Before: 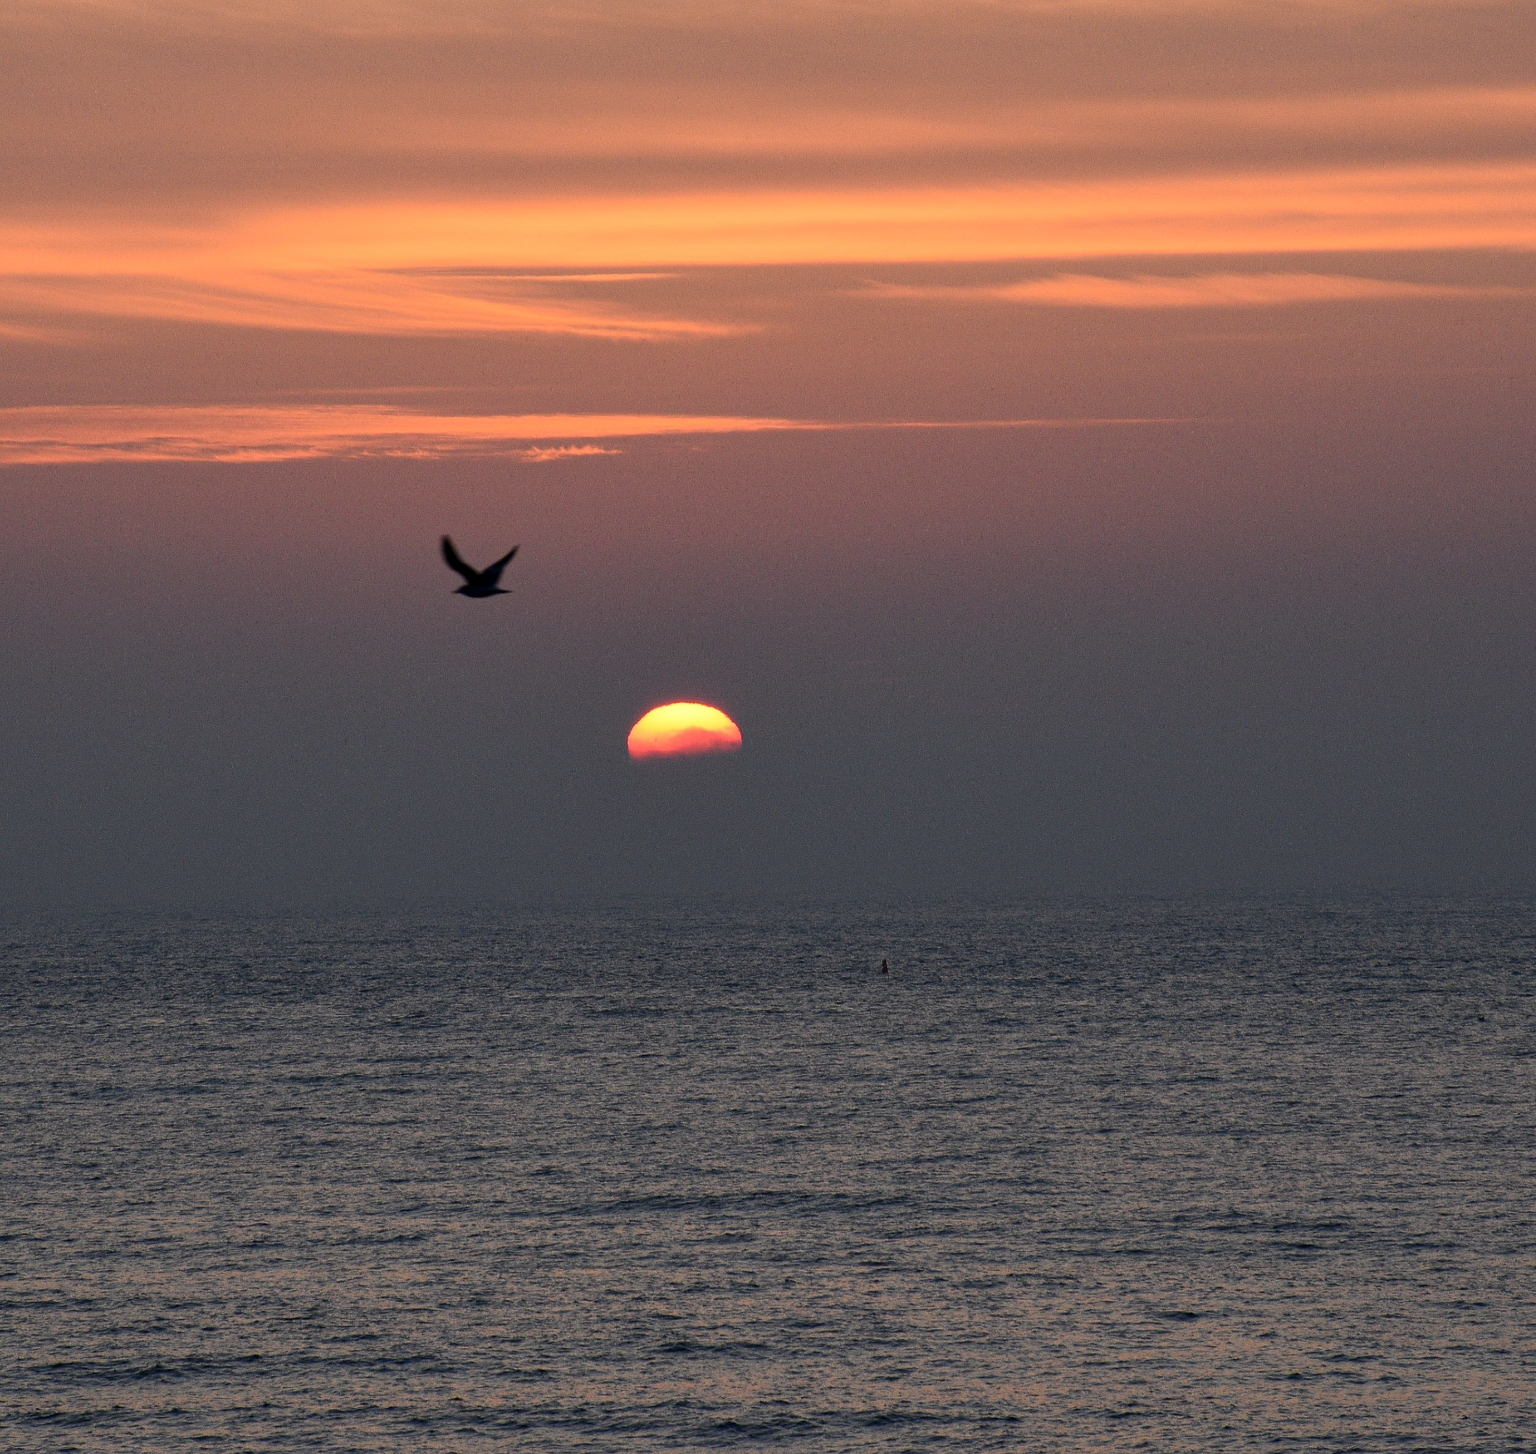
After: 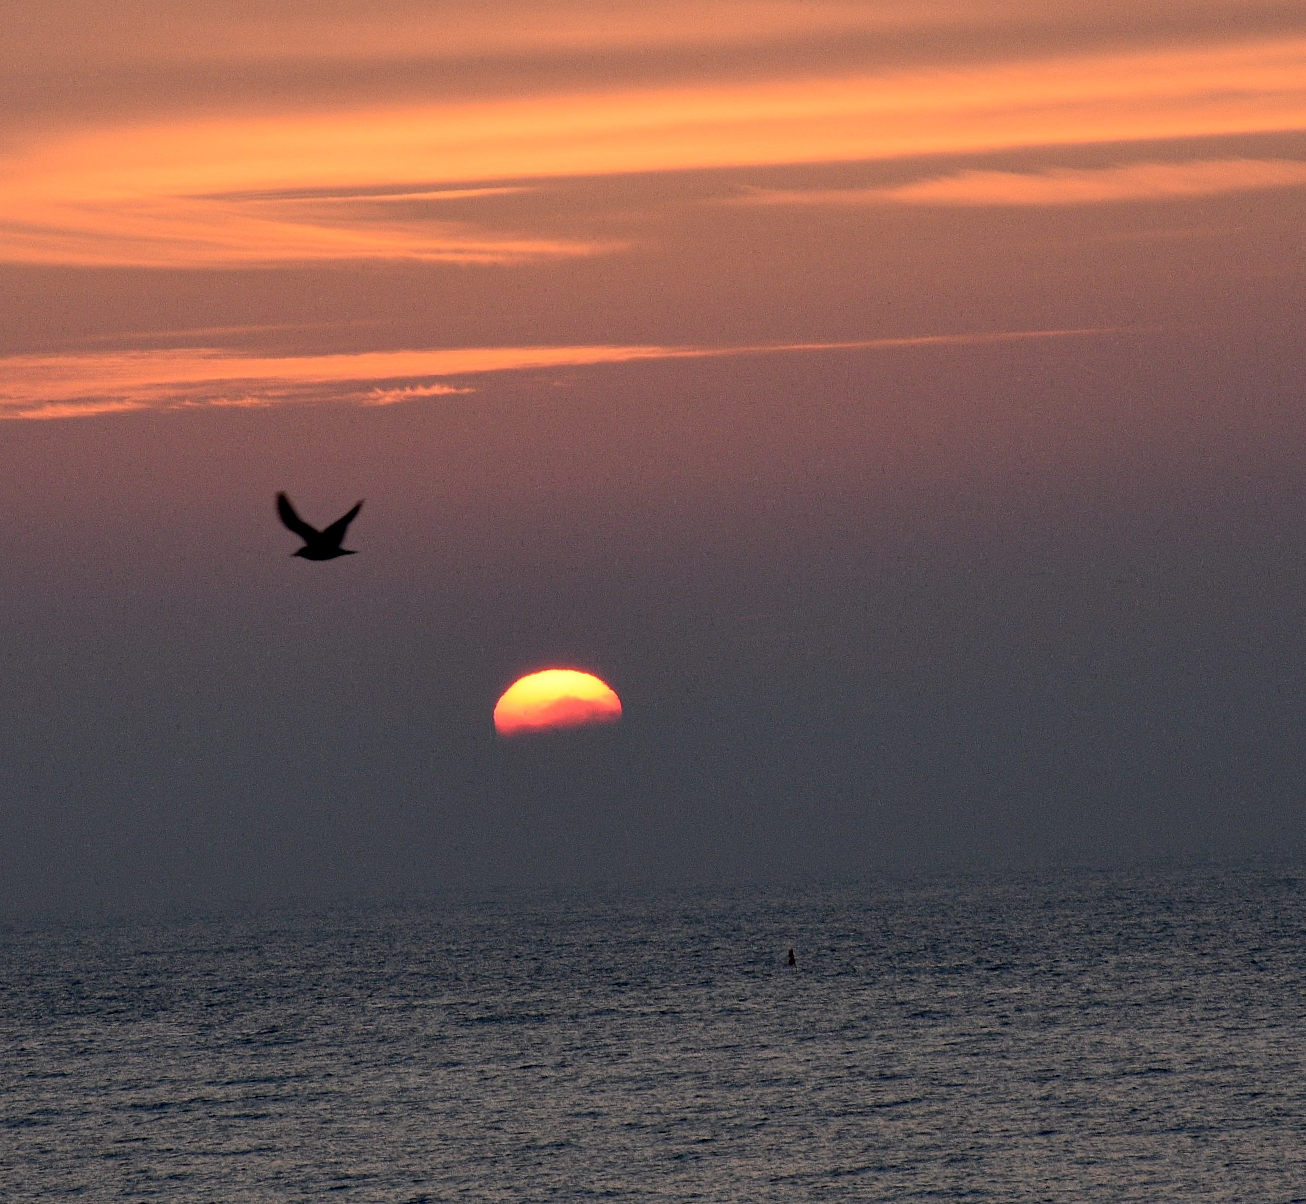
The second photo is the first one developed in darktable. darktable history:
crop and rotate: left 10.77%, top 5.1%, right 10.41%, bottom 16.76%
rotate and perspective: rotation -2.12°, lens shift (vertical) 0.009, lens shift (horizontal) -0.008, automatic cropping original format, crop left 0.036, crop right 0.964, crop top 0.05, crop bottom 0.959
exposure: black level correction 0.009, compensate highlight preservation false
